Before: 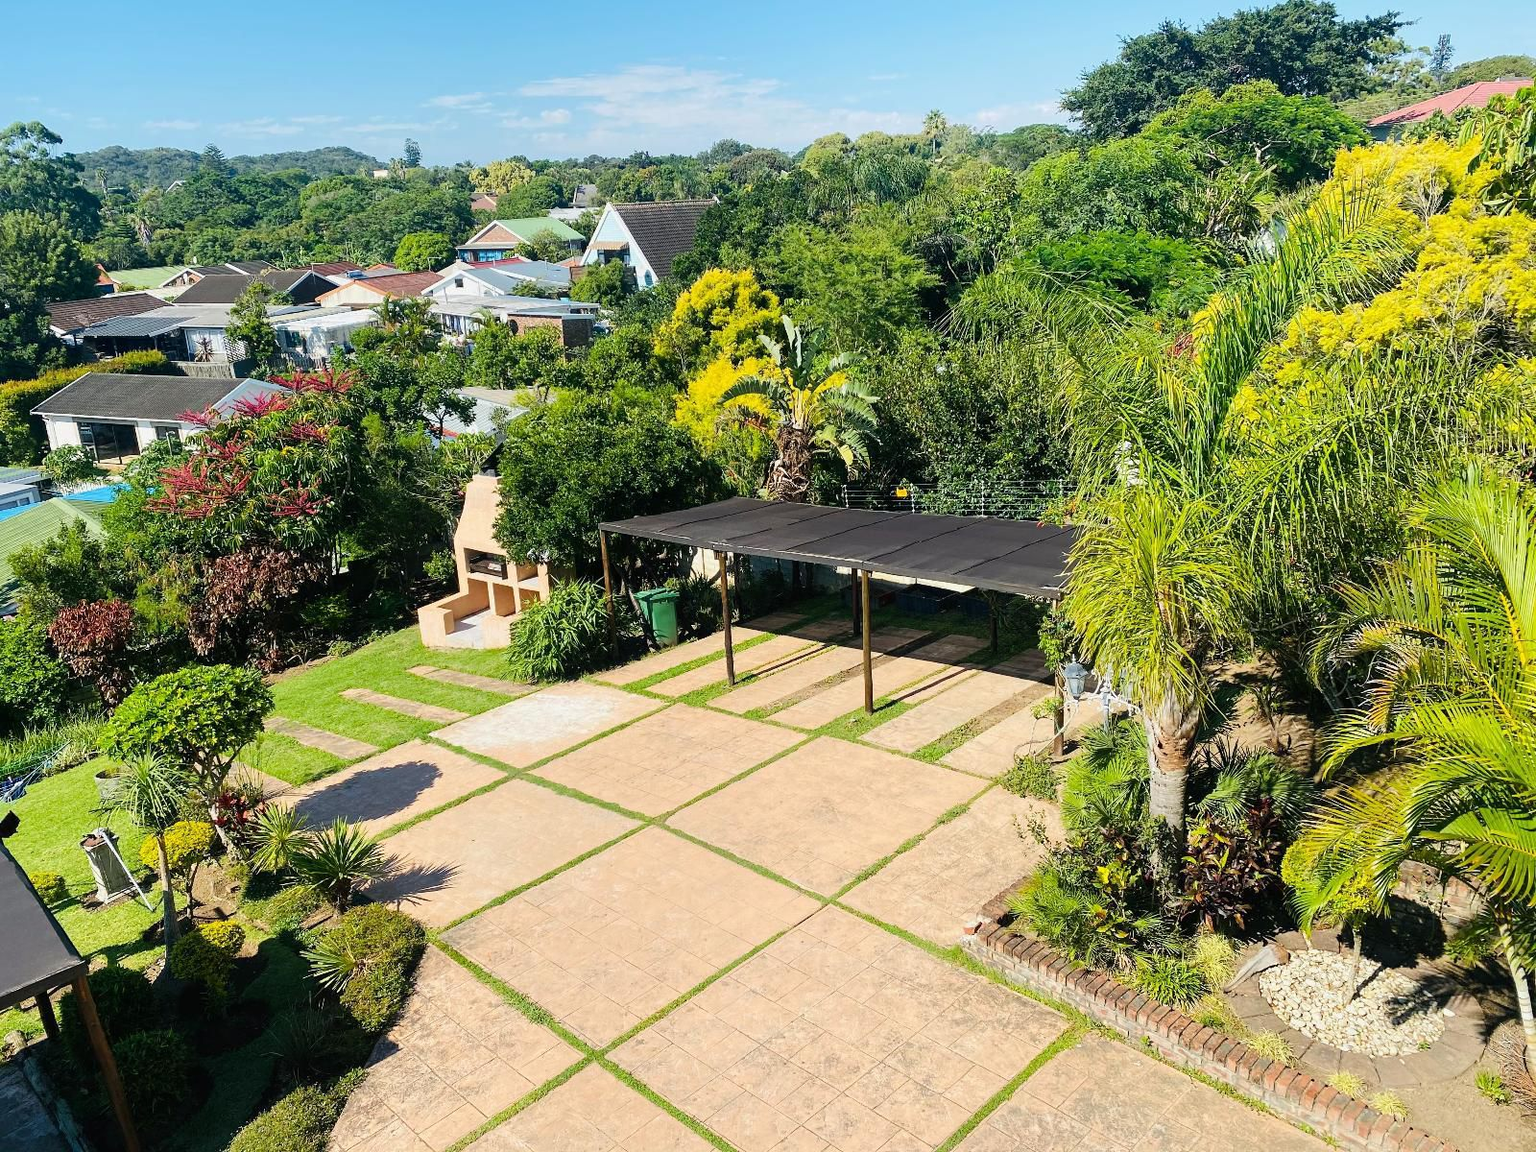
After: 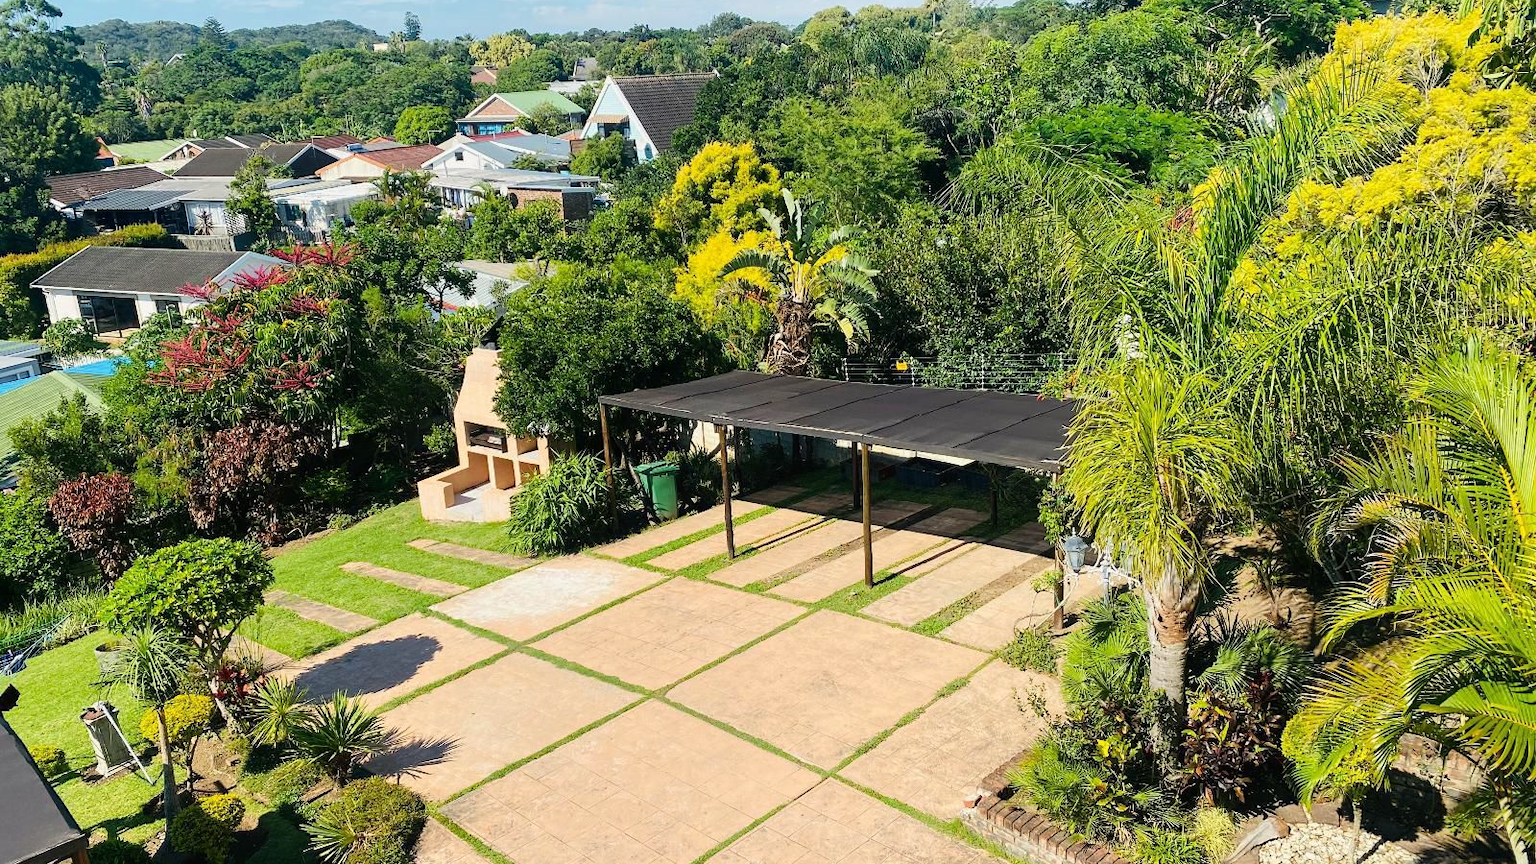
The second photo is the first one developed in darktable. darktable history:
crop: top 11.038%, bottom 13.962%
white balance: red 1.009, blue 0.985
